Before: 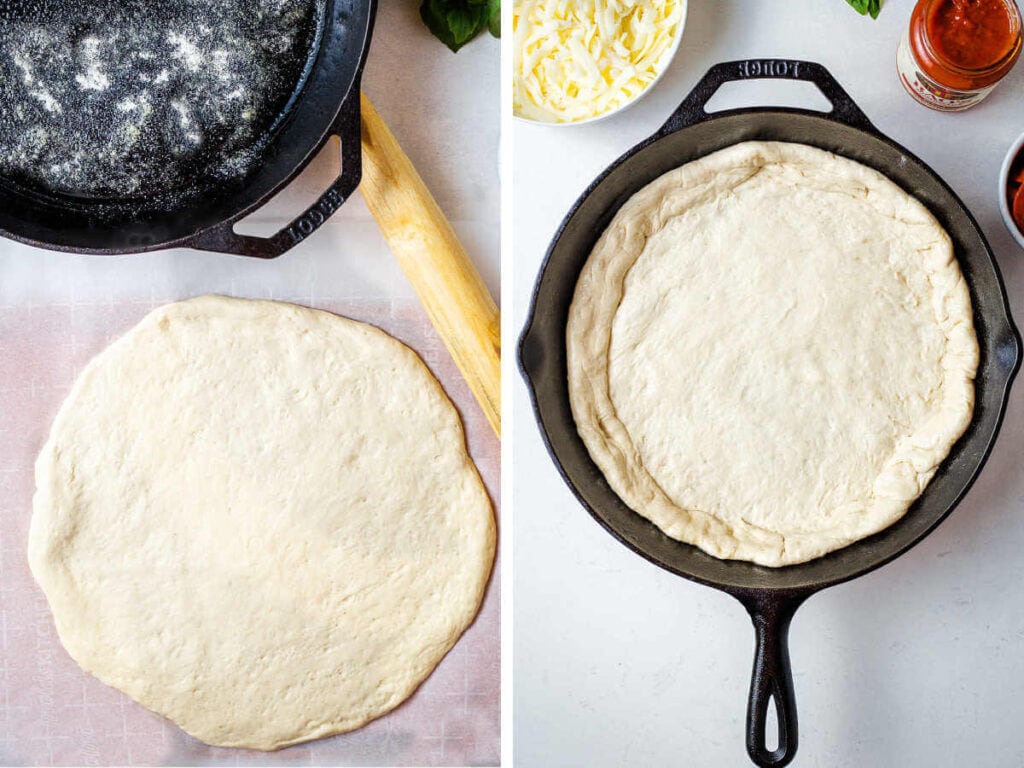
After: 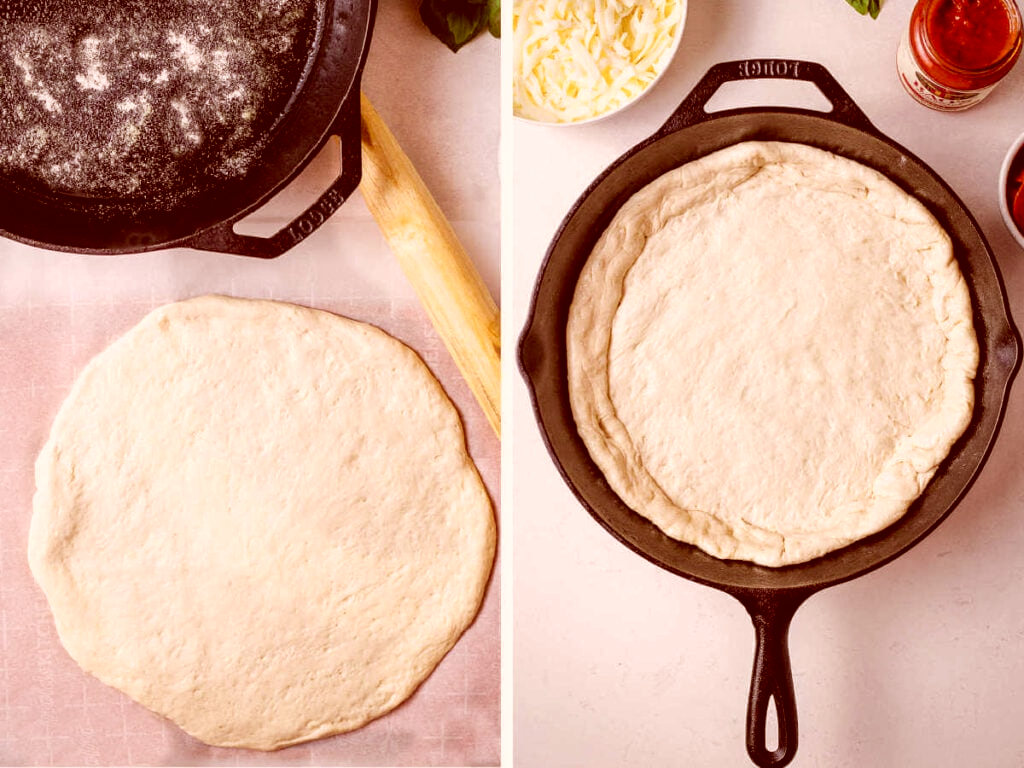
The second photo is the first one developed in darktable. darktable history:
color correction: highlights a* 9.34, highlights b* 8.61, shadows a* 39.78, shadows b* 39.59, saturation 0.8
